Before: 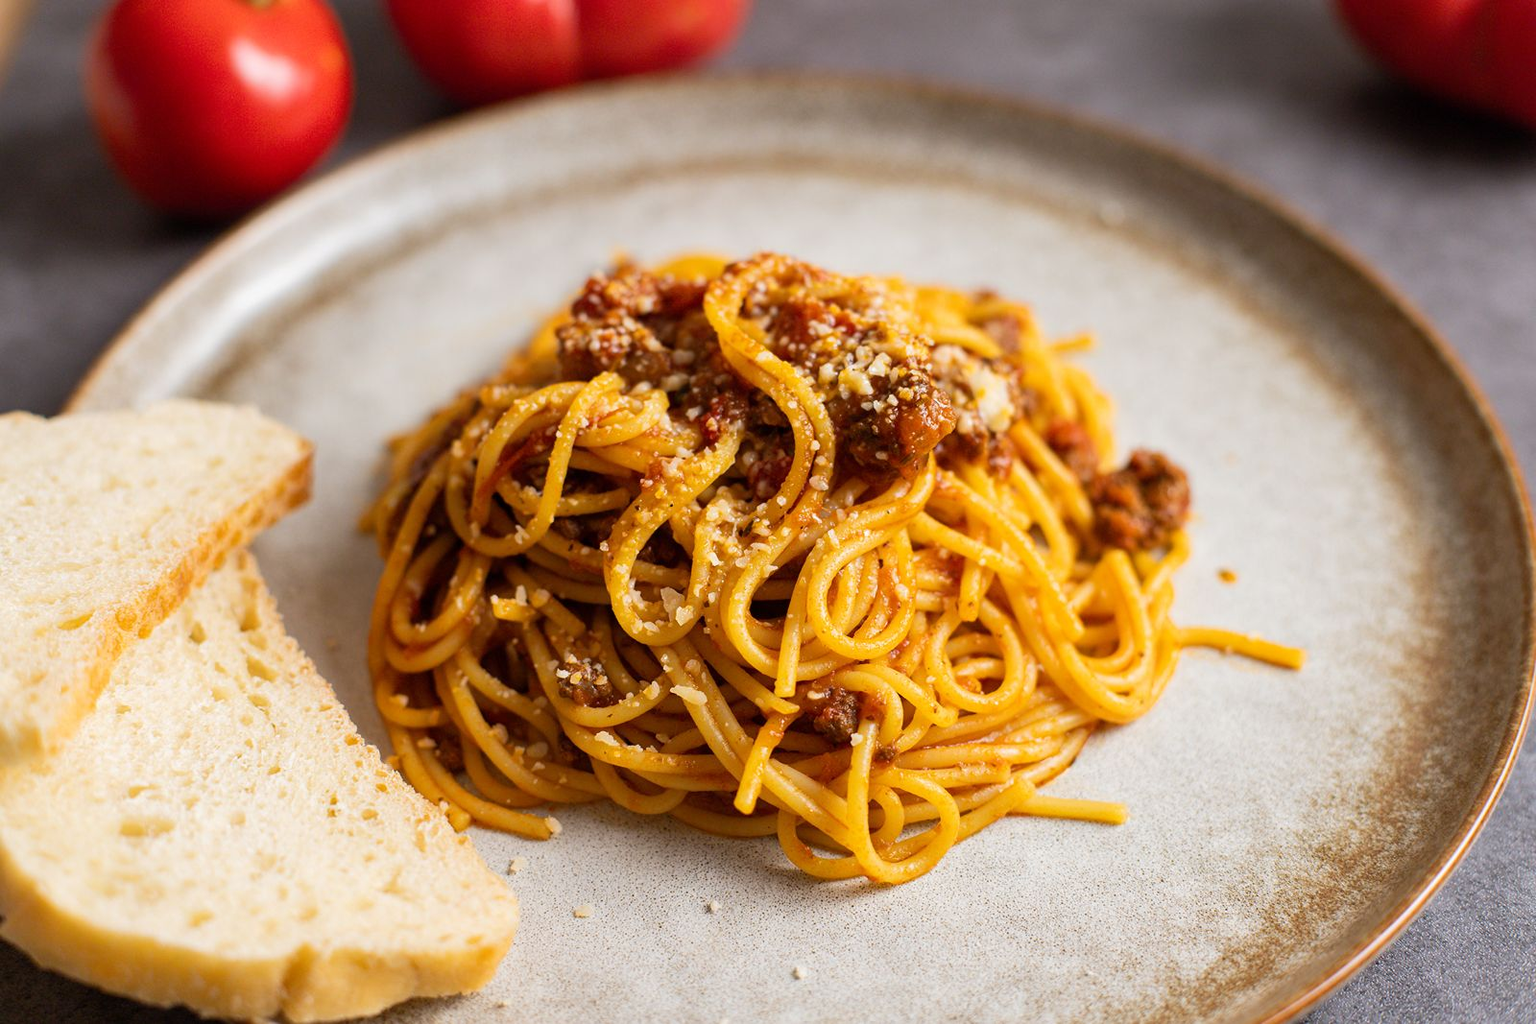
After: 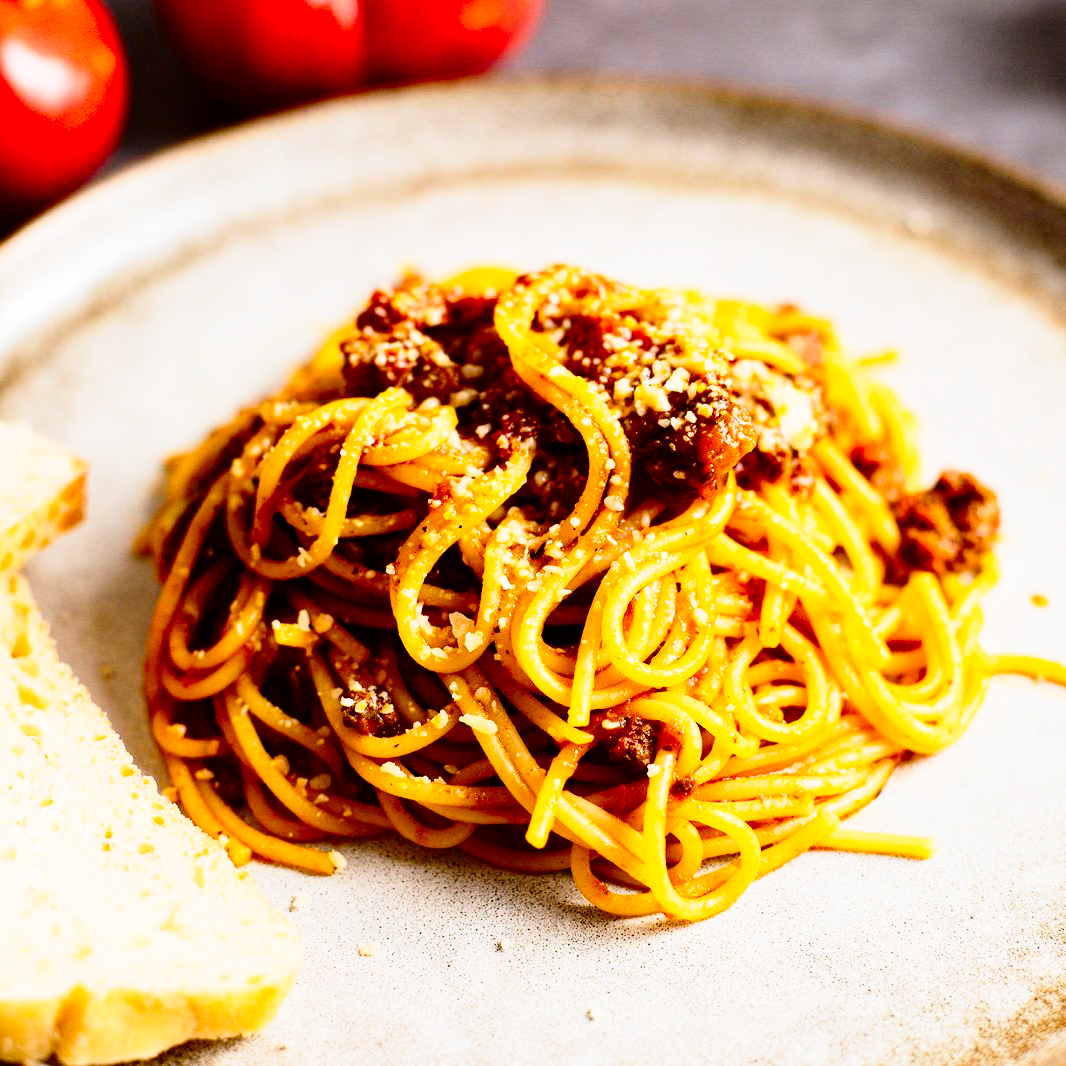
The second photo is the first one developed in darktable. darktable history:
tone curve: curves: ch0 [(0, 0) (0.004, 0.001) (0.133, 0.112) (0.325, 0.362) (0.832, 0.893) (1, 1)], color space Lab, linked channels, preserve colors none
white balance: red 1, blue 1
crop and rotate: left 15.055%, right 18.278%
base curve: curves: ch0 [(0, 0) (0.028, 0.03) (0.121, 0.232) (0.46, 0.748) (0.859, 0.968) (1, 1)], preserve colors none
contrast brightness saturation: contrast 0.13, brightness -0.24, saturation 0.14
